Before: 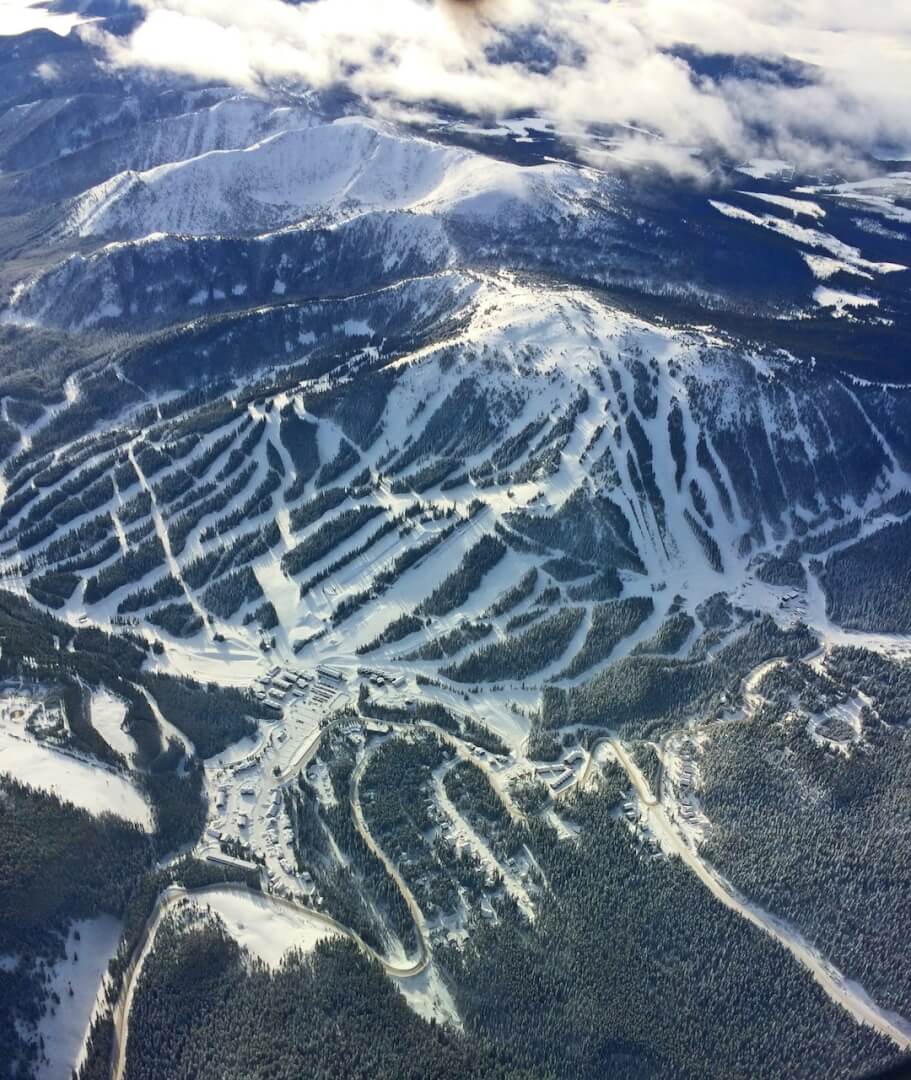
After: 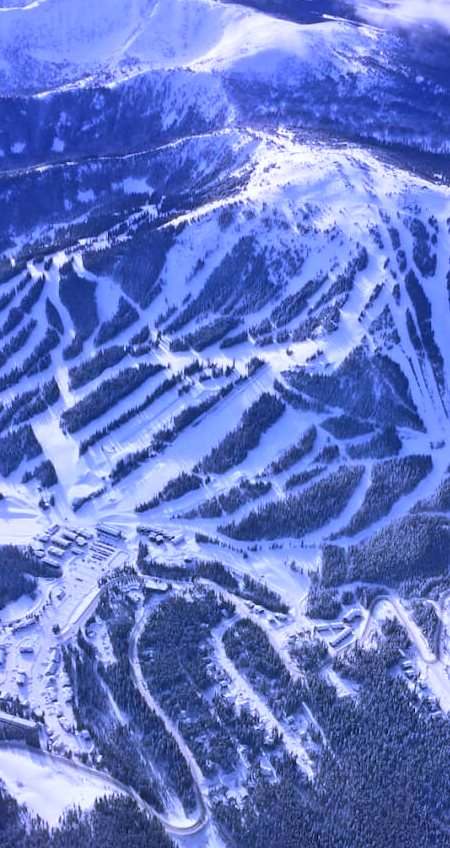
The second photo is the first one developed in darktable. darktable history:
white balance: red 0.98, blue 1.61
crop and rotate: angle 0.02°, left 24.353%, top 13.219%, right 26.156%, bottom 8.224%
